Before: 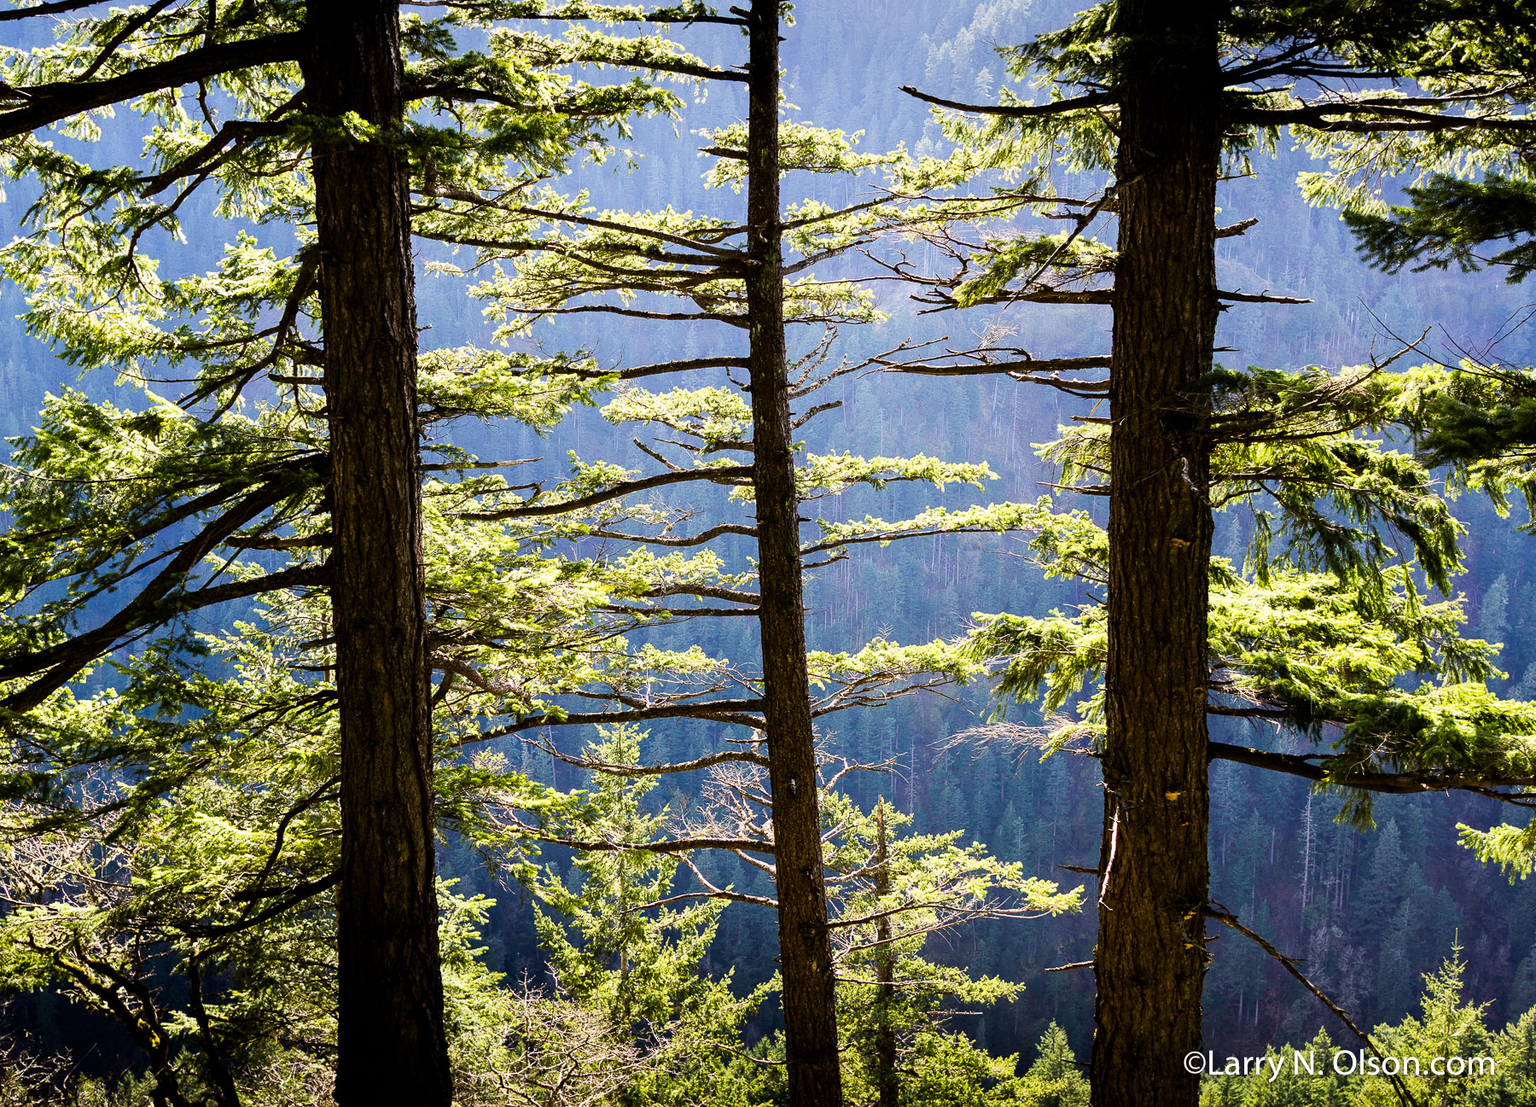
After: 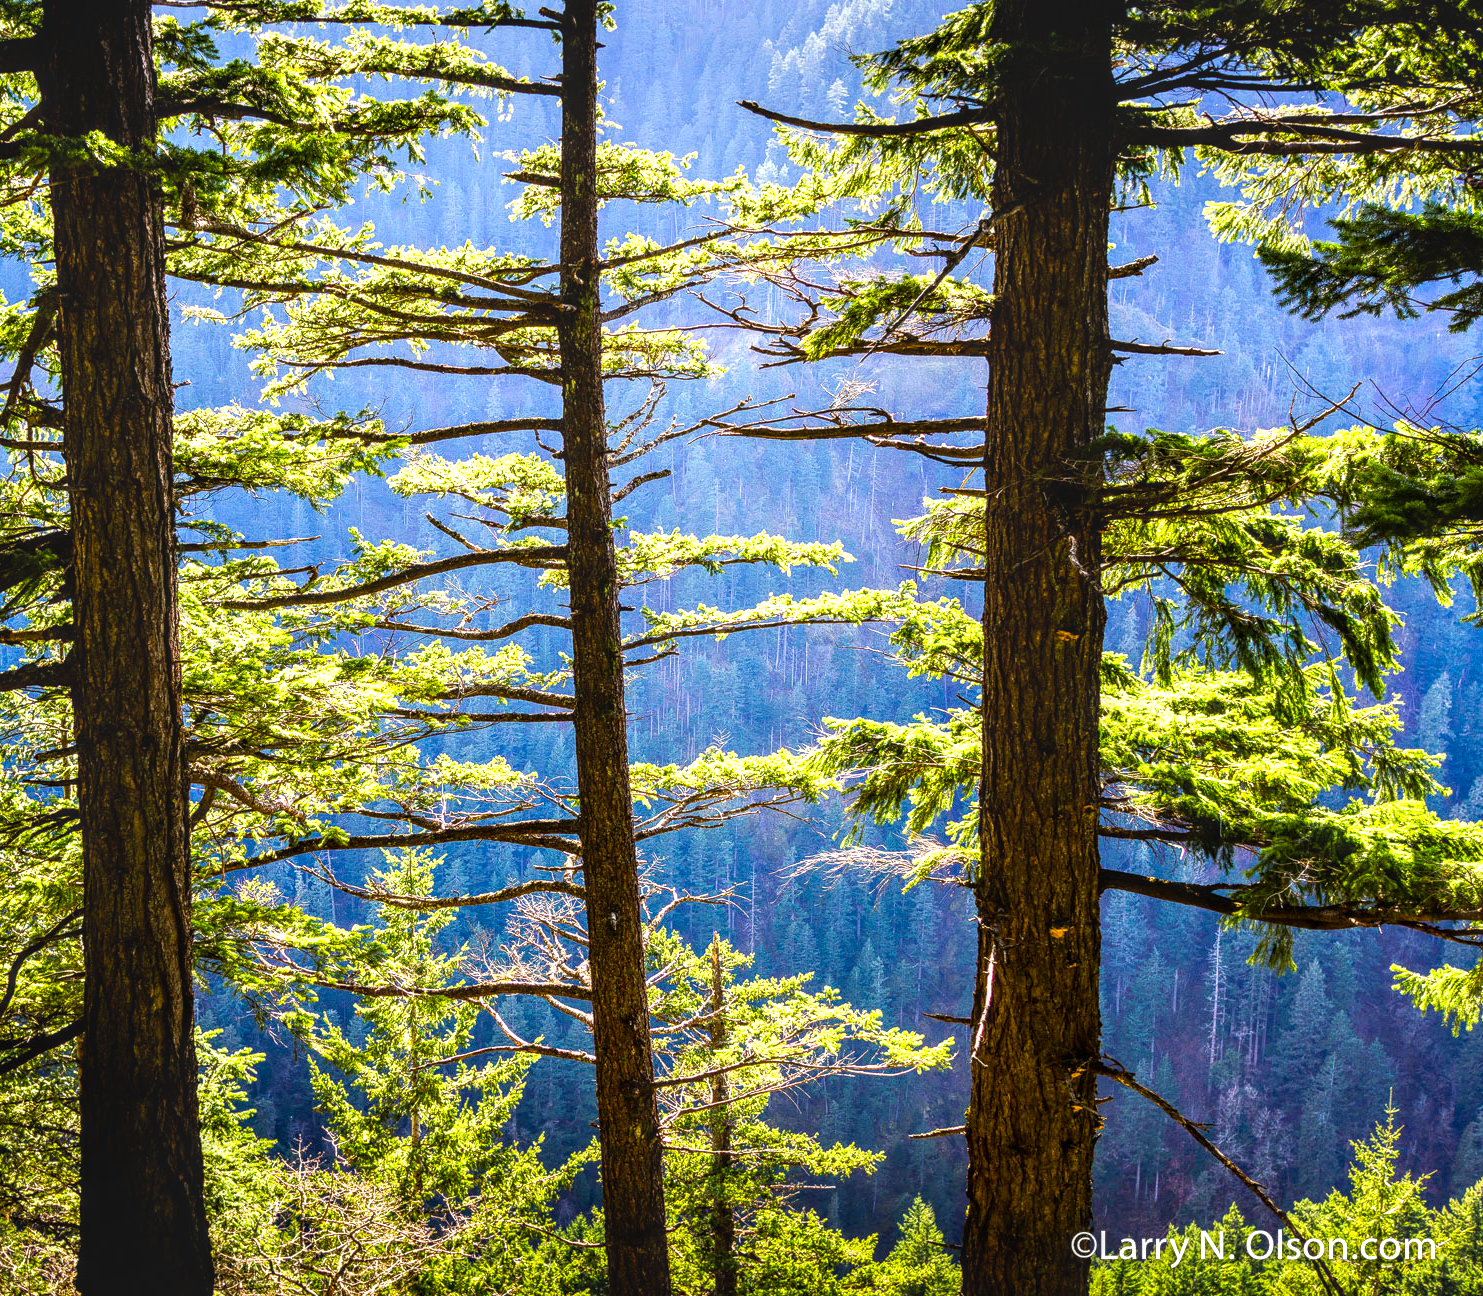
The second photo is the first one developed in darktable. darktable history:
crop: left 17.582%, bottom 0.031%
local contrast: highlights 0%, shadows 0%, detail 133%
exposure: exposure 0.564 EV, compensate highlight preservation false
contrast brightness saturation: brightness -0.02, saturation 0.35
